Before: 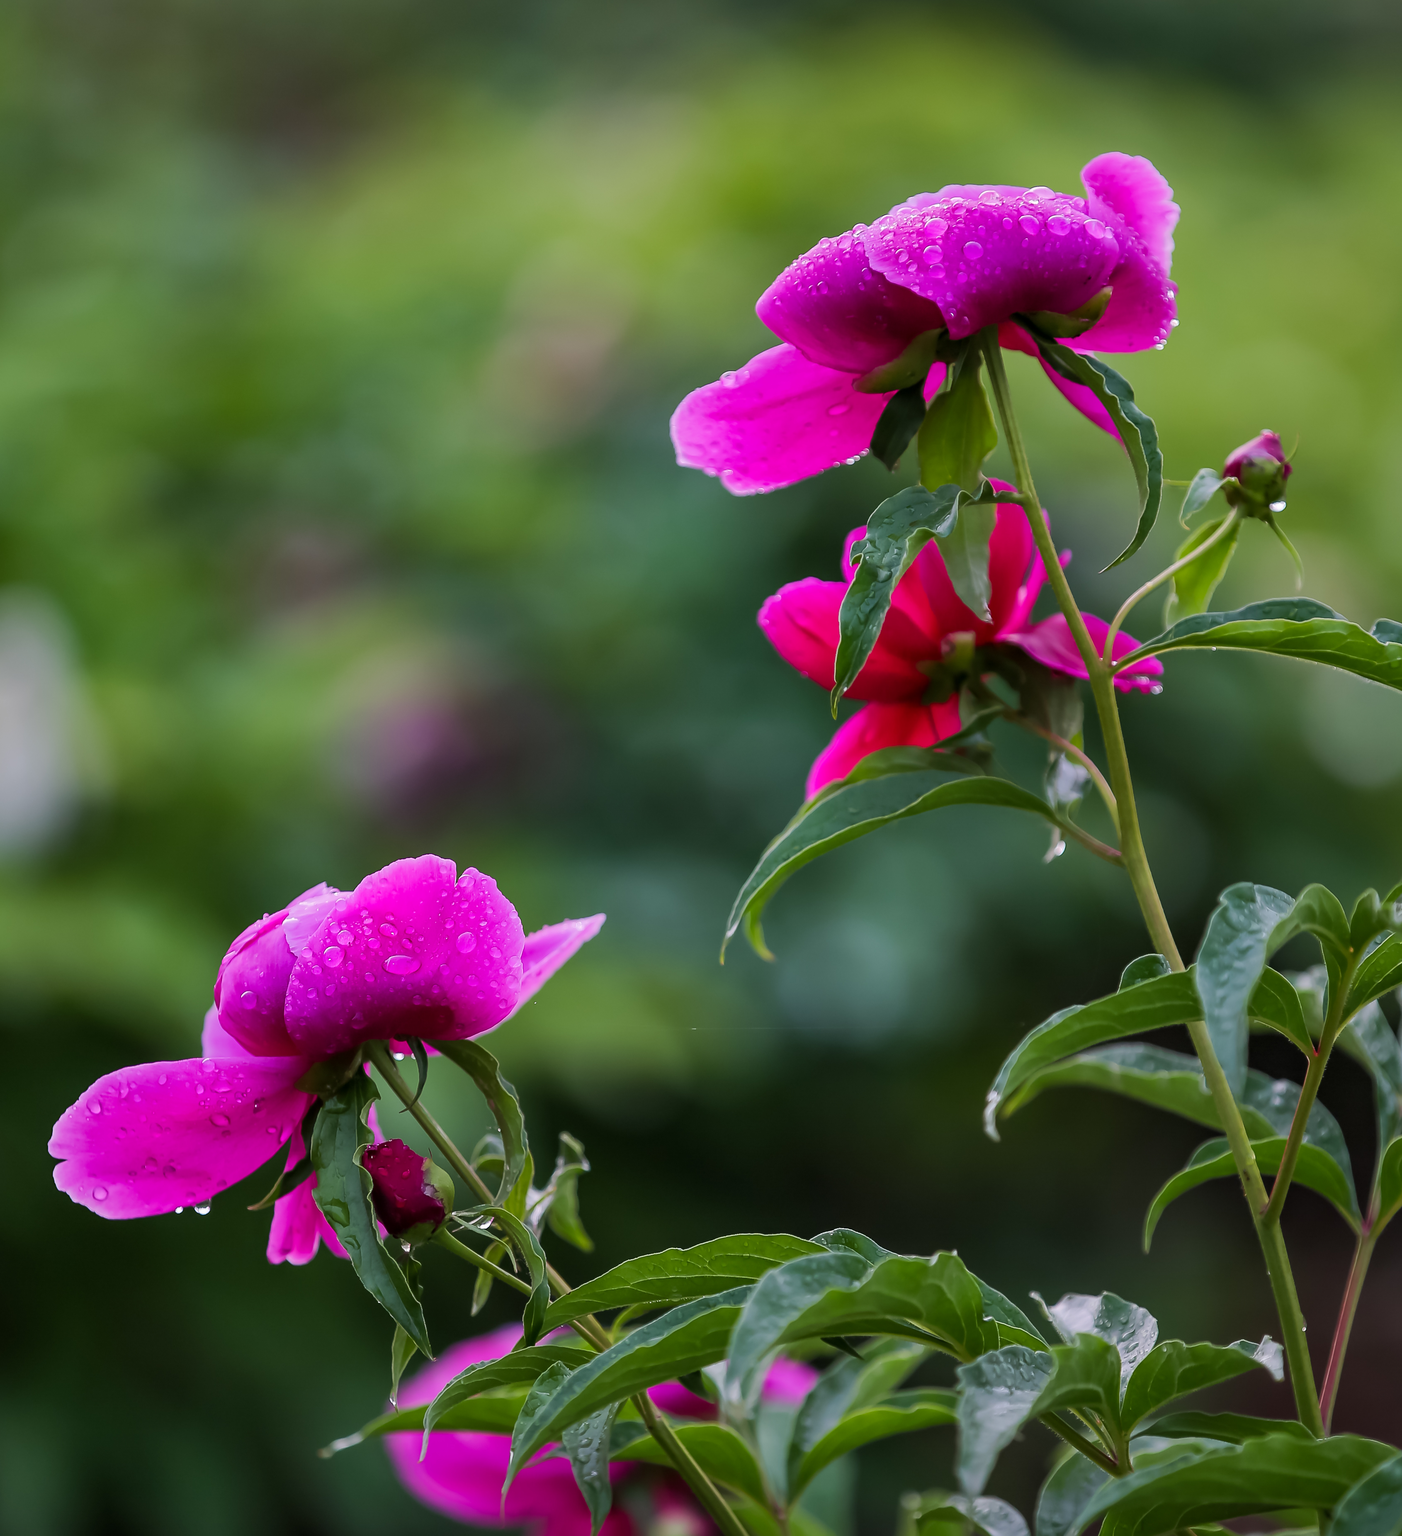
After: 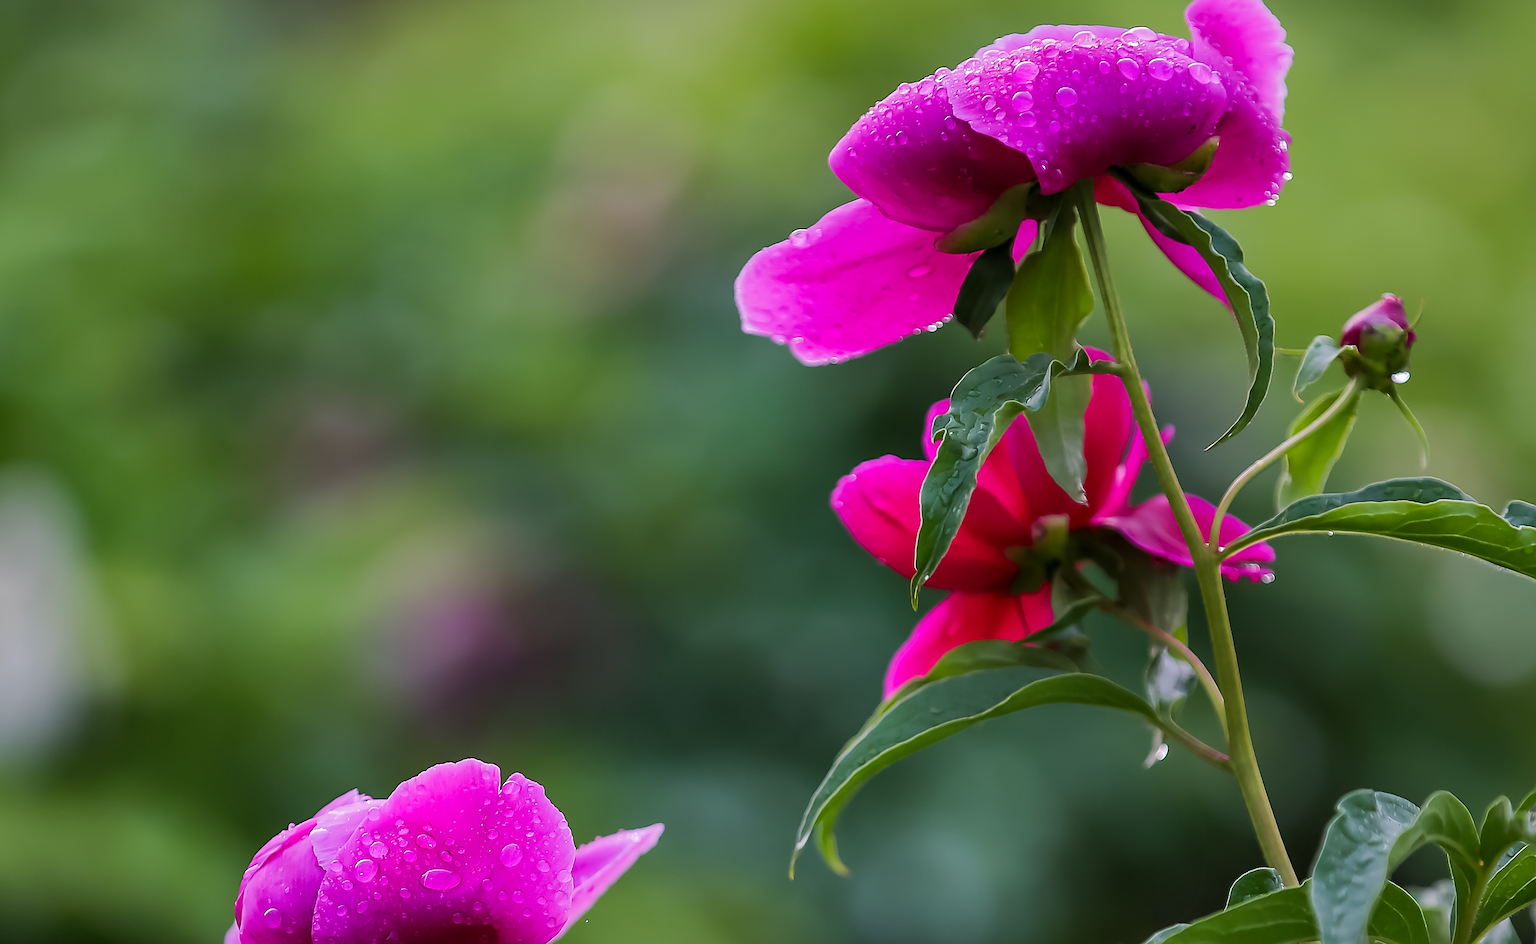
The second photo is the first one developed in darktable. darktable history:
sharpen: on, module defaults
crop and rotate: top 10.605%, bottom 33.274%
